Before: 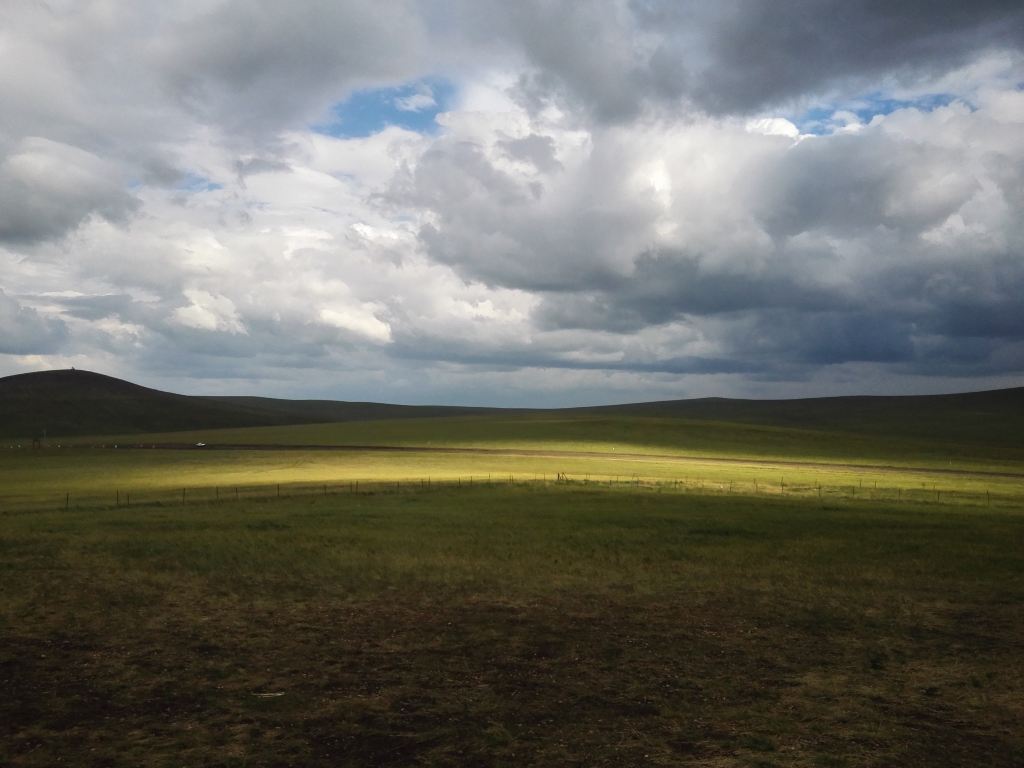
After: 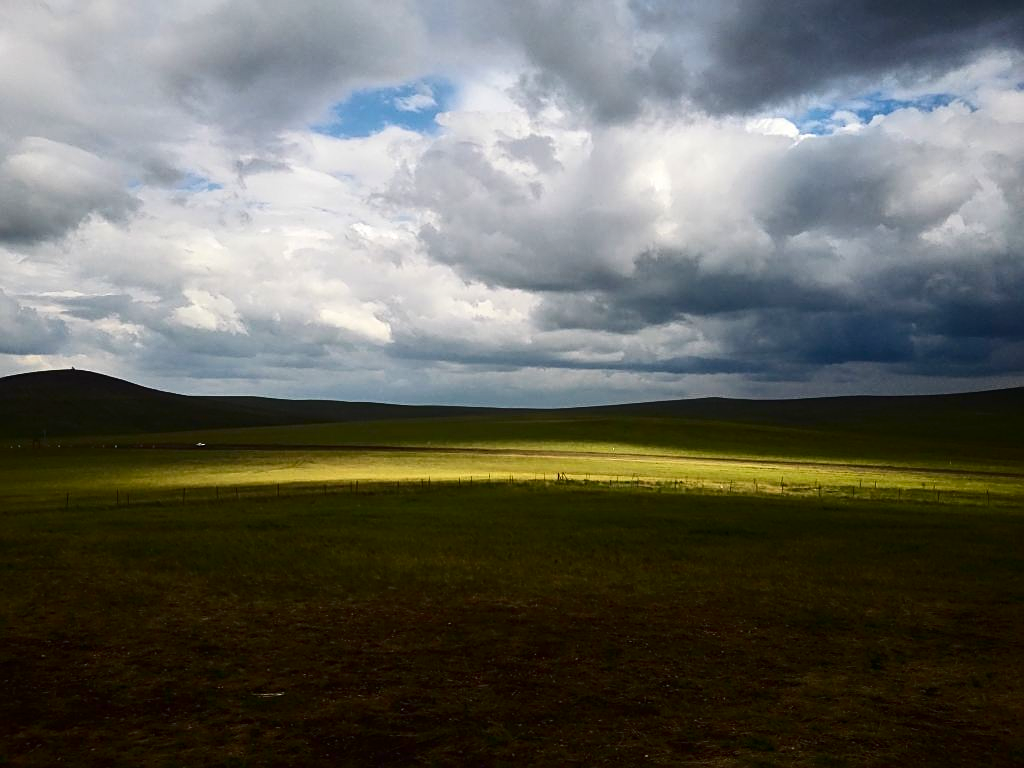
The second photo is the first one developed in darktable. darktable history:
exposure: black level correction 0, compensate exposure bias true, compensate highlight preservation false
sharpen: on, module defaults
contrast brightness saturation: contrast 0.21, brightness -0.11, saturation 0.21
